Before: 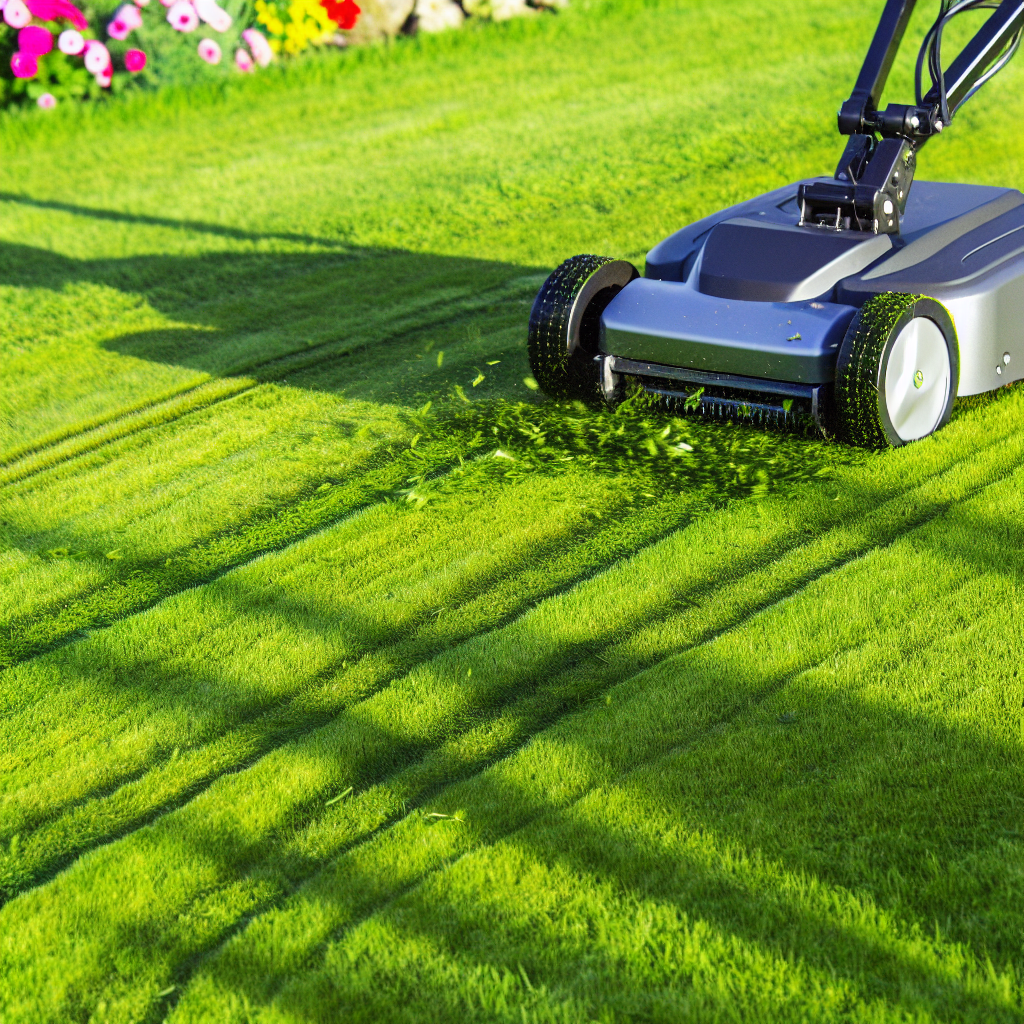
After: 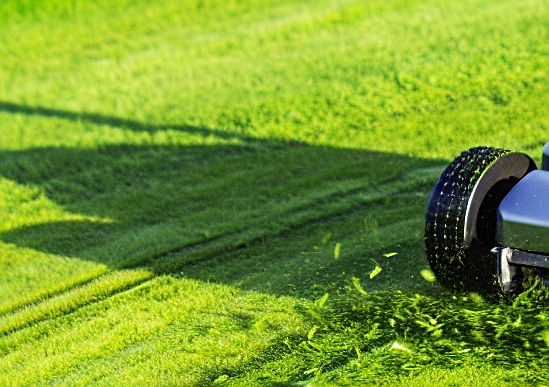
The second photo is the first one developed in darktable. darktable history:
sharpen: on, module defaults
crop: left 10.121%, top 10.631%, right 36.218%, bottom 51.526%
